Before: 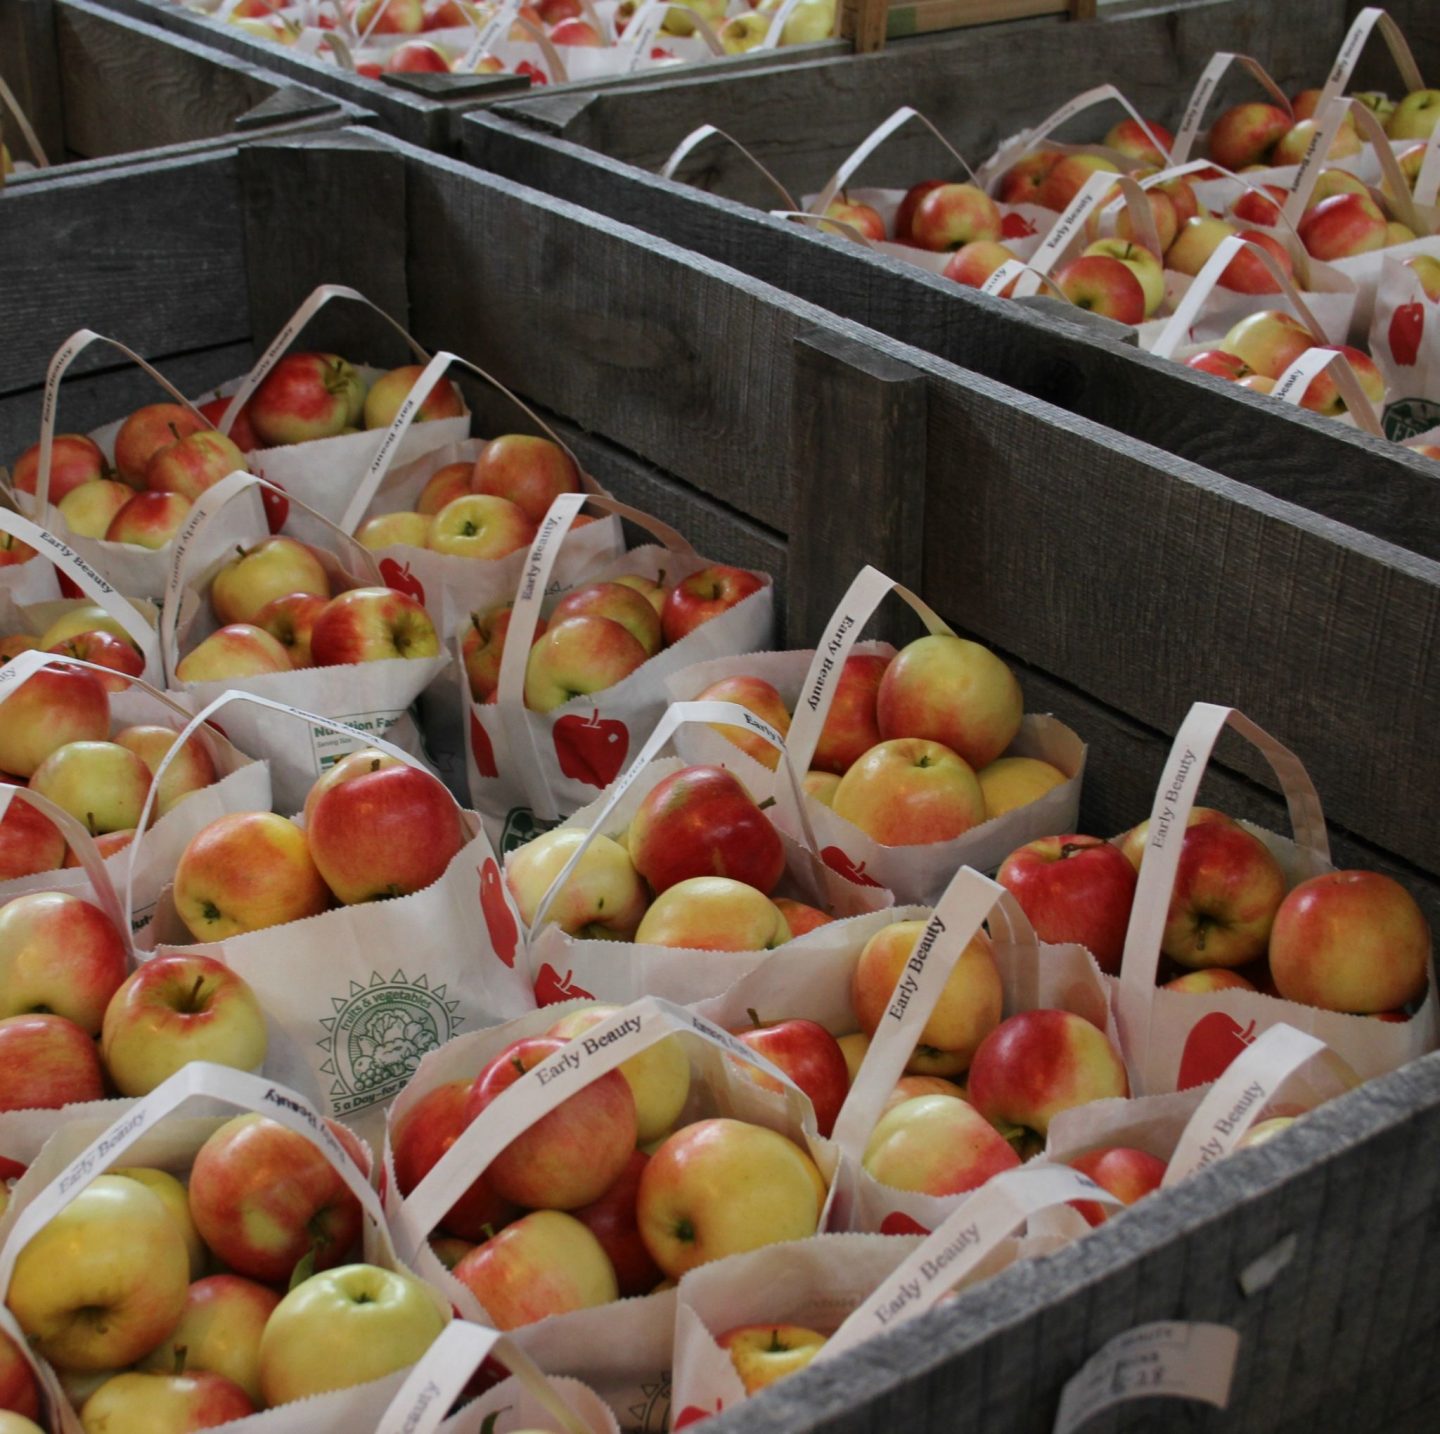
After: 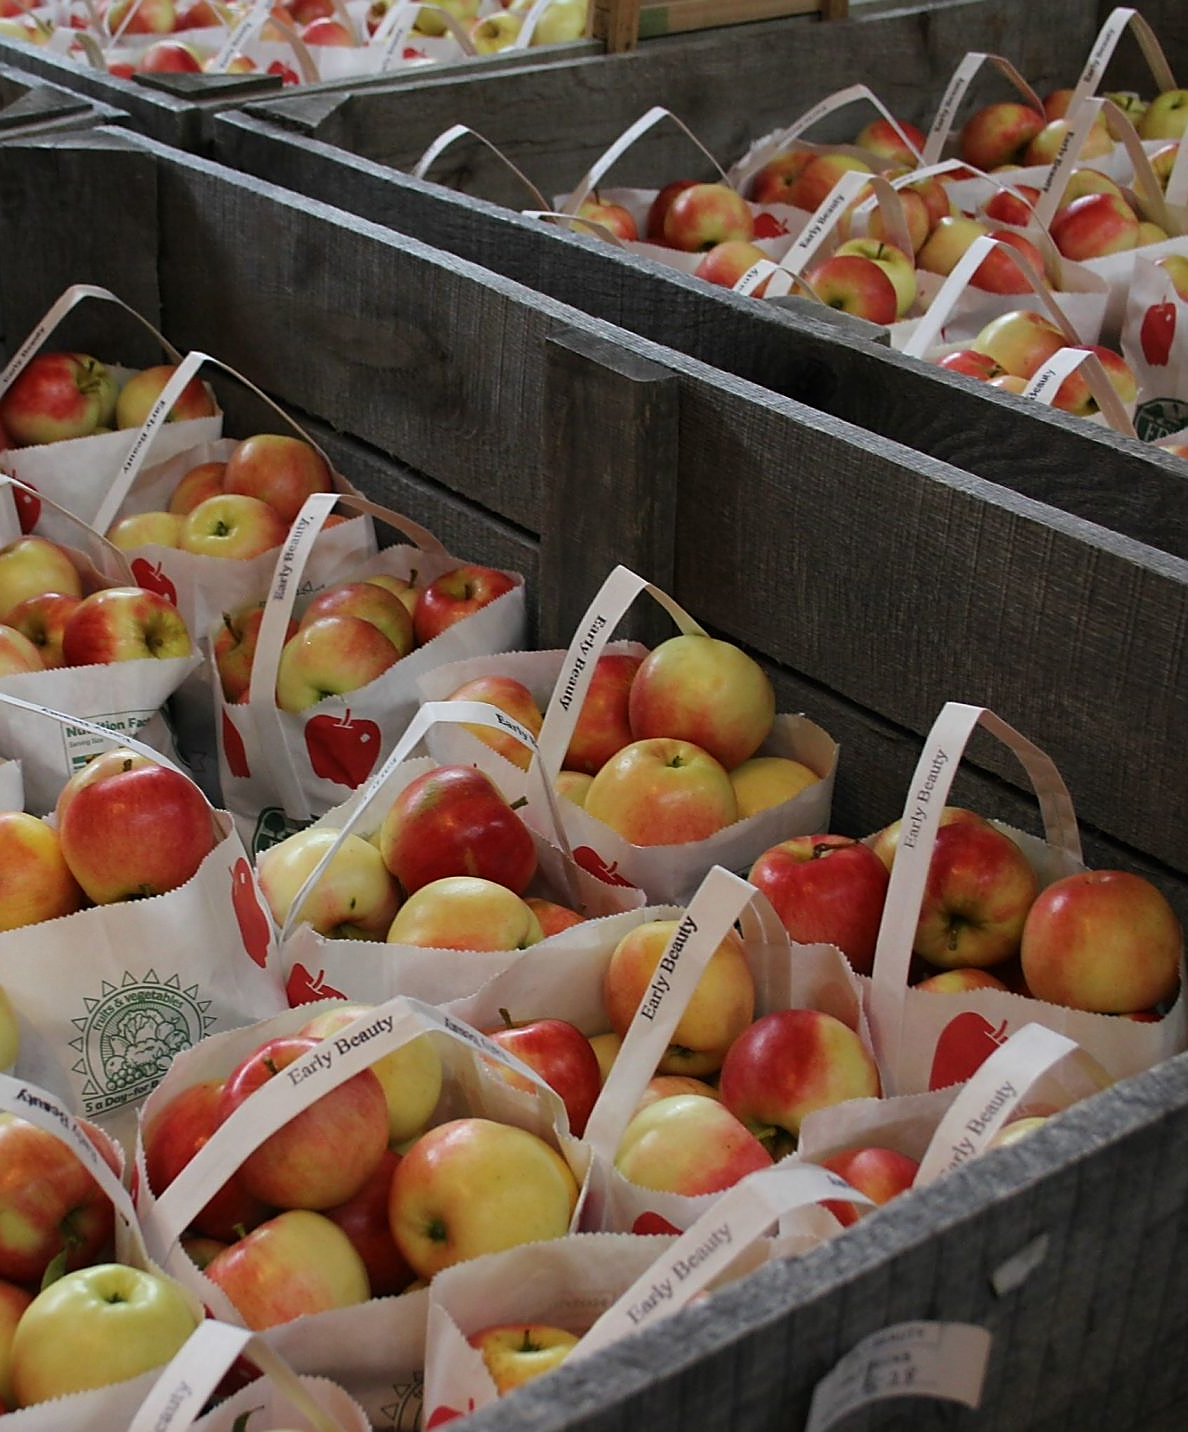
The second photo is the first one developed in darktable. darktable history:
crop: left 17.284%, bottom 0.049%
sharpen: radius 1.359, amount 1.237, threshold 0.767
